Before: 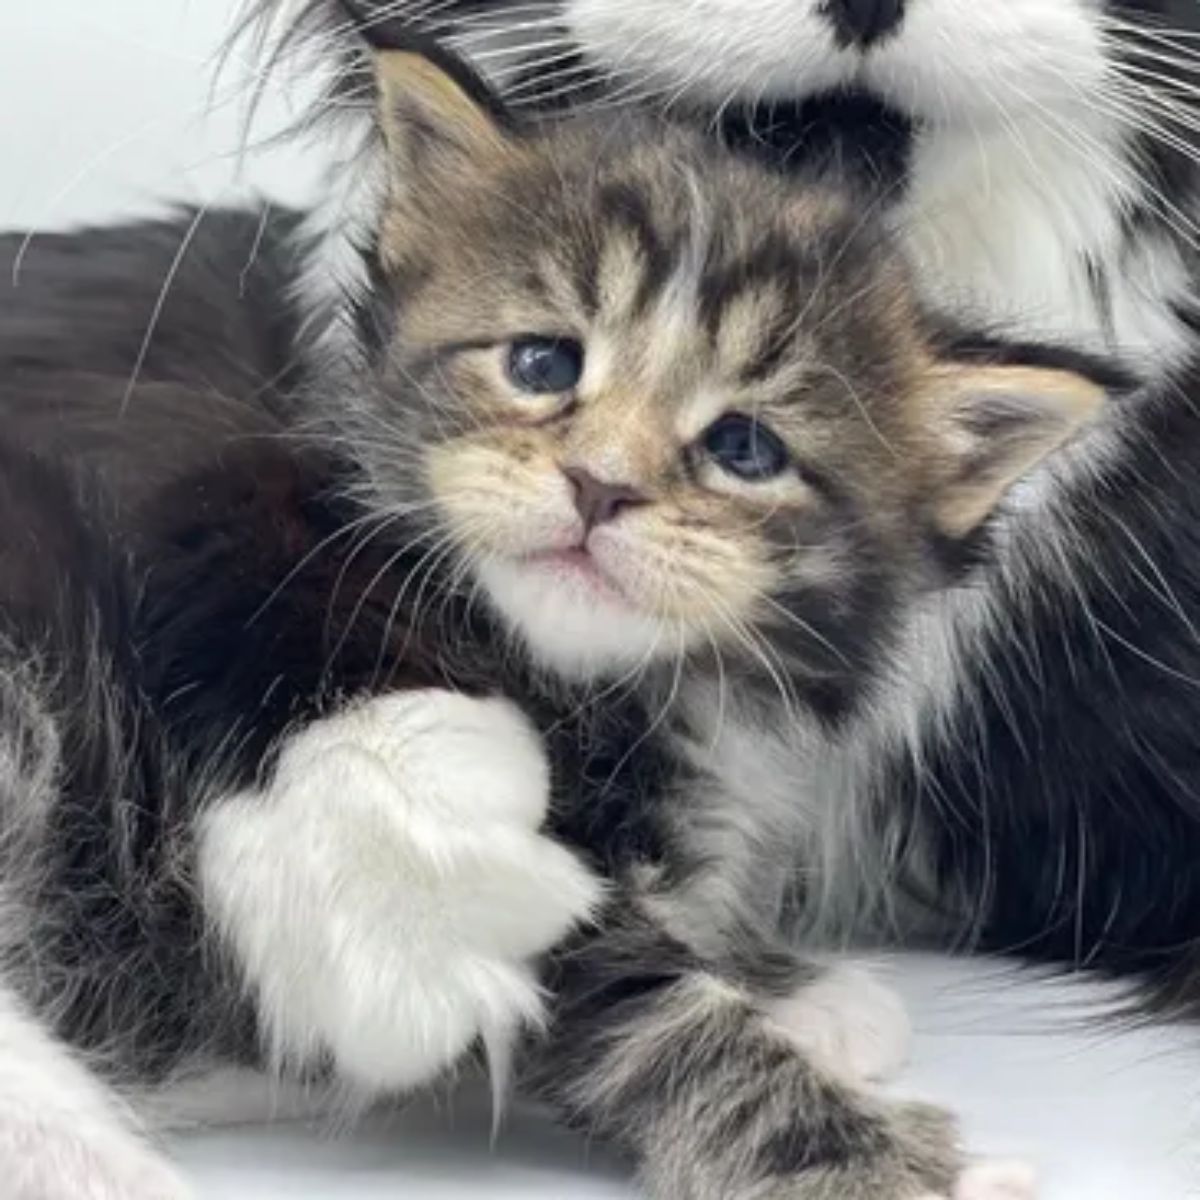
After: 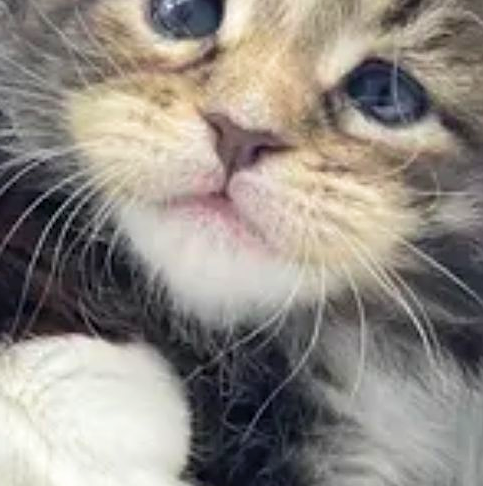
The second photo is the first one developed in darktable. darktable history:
contrast brightness saturation: contrast 0.047, brightness 0.067, saturation 0.007
sharpen: on, module defaults
crop: left 29.959%, top 29.511%, right 29.789%, bottom 29.945%
exposure: compensate highlight preservation false
shadows and highlights: shadows 3.96, highlights -18.61, highlights color adjustment 42.9%, soften with gaussian
velvia: on, module defaults
